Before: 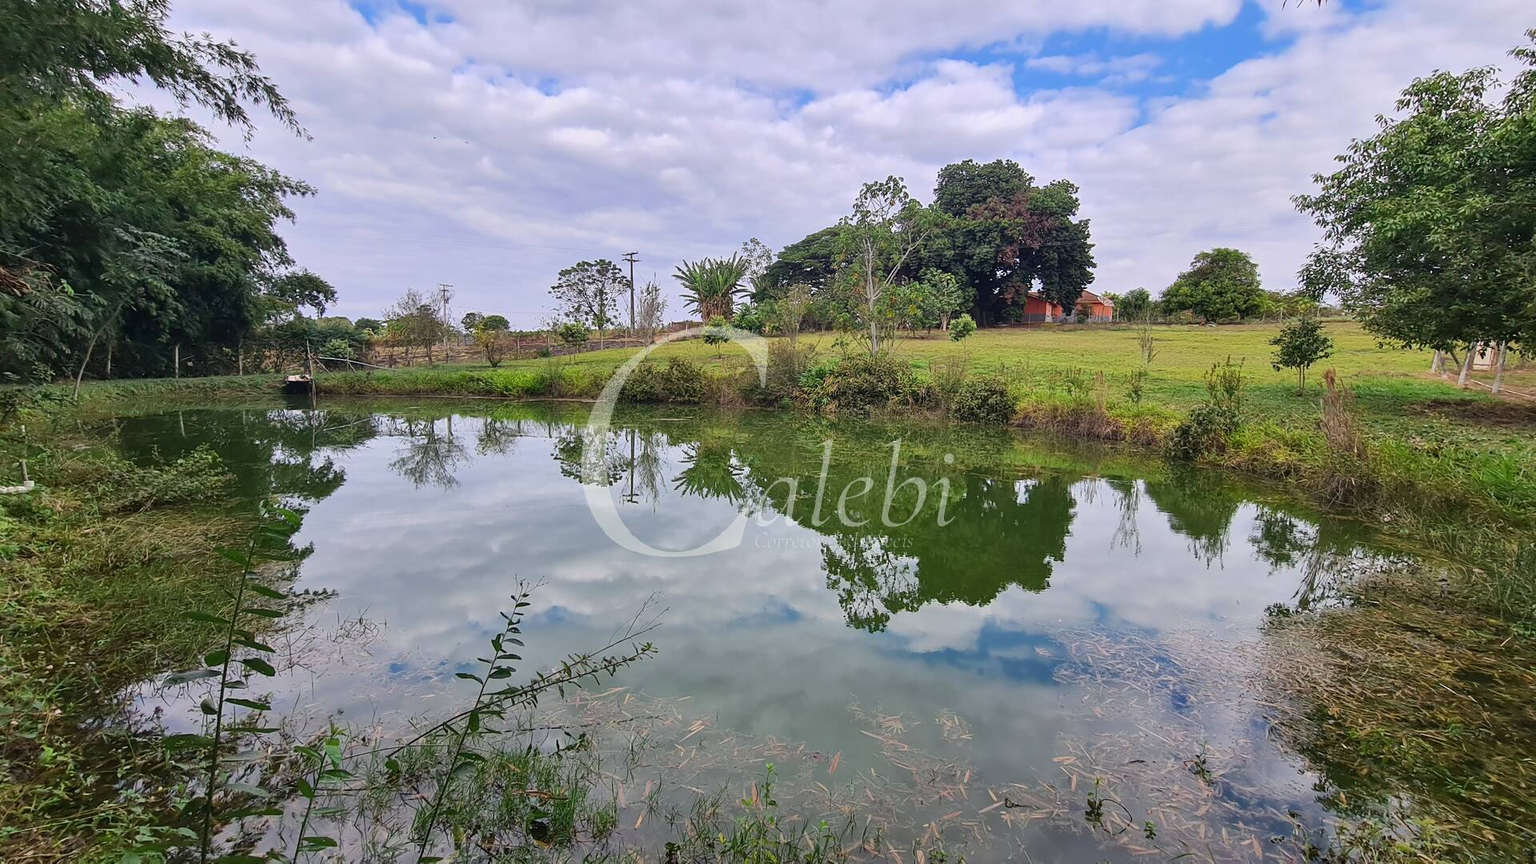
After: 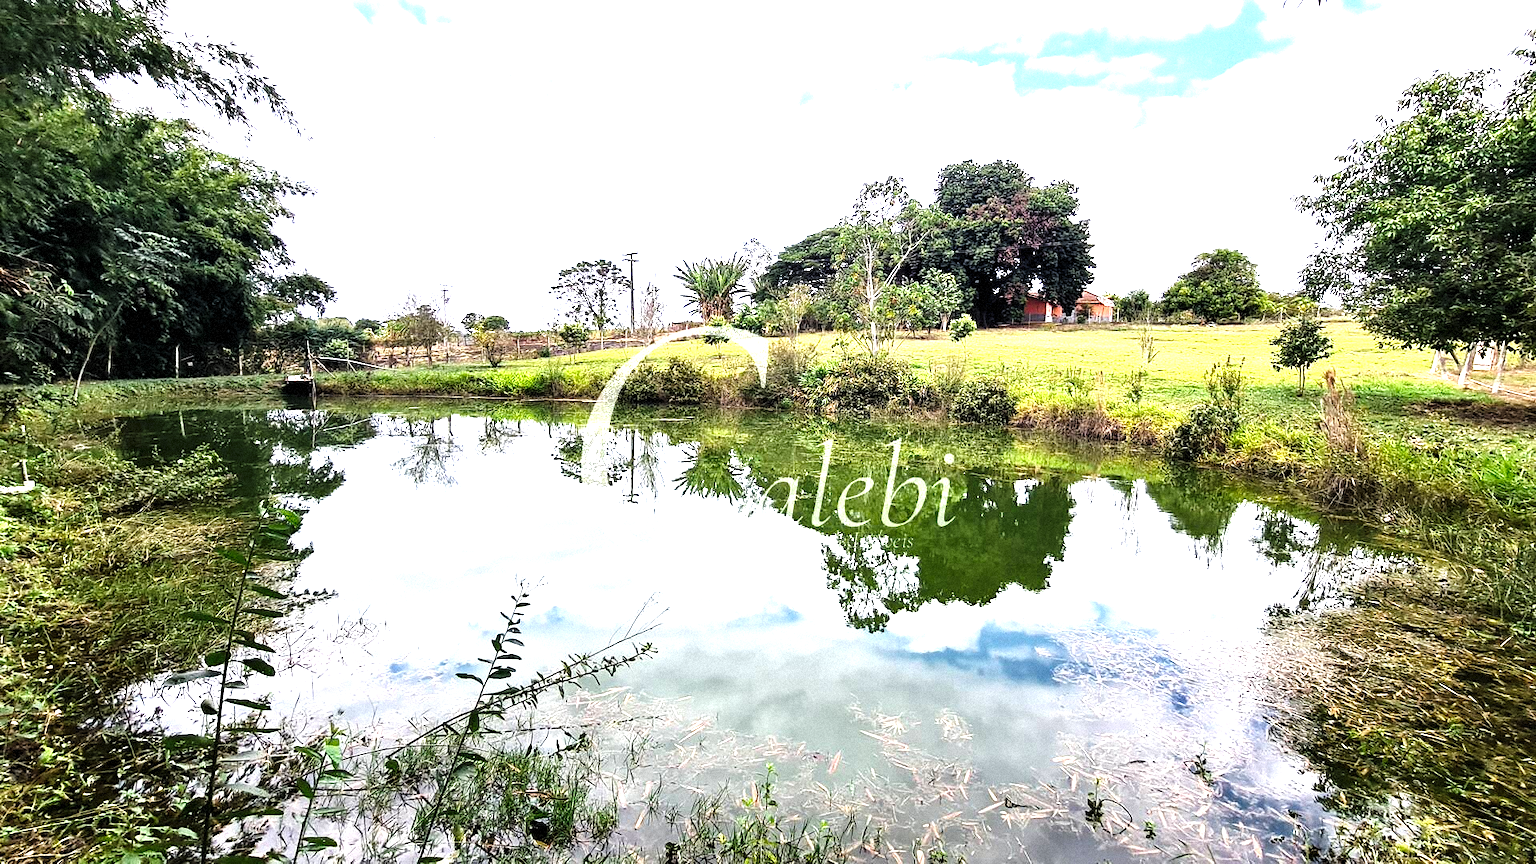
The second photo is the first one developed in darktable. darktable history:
levels: levels [0.044, 0.475, 0.791]
grain: mid-tones bias 0%
base curve: curves: ch0 [(0, 0) (0.008, 0.007) (0.022, 0.029) (0.048, 0.089) (0.092, 0.197) (0.191, 0.399) (0.275, 0.534) (0.357, 0.65) (0.477, 0.78) (0.542, 0.833) (0.799, 0.973) (1, 1)], preserve colors none
